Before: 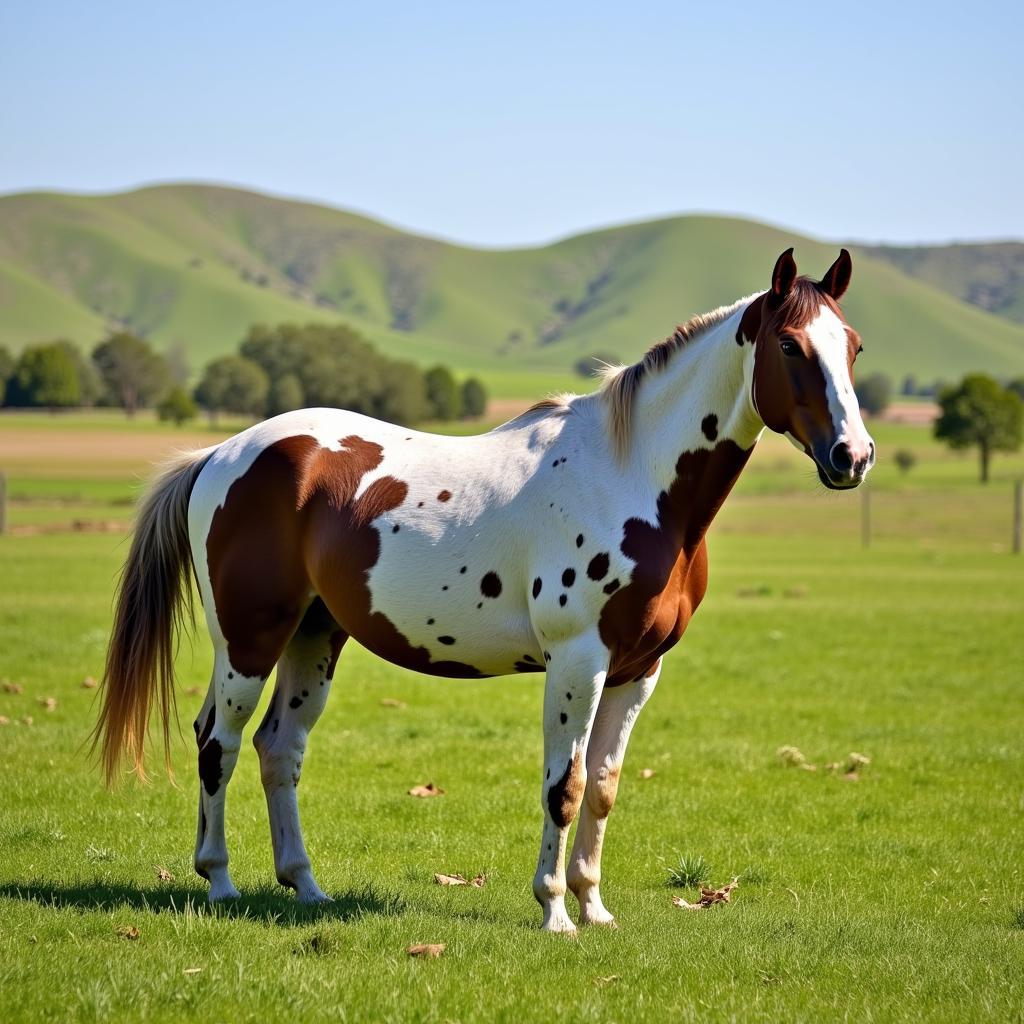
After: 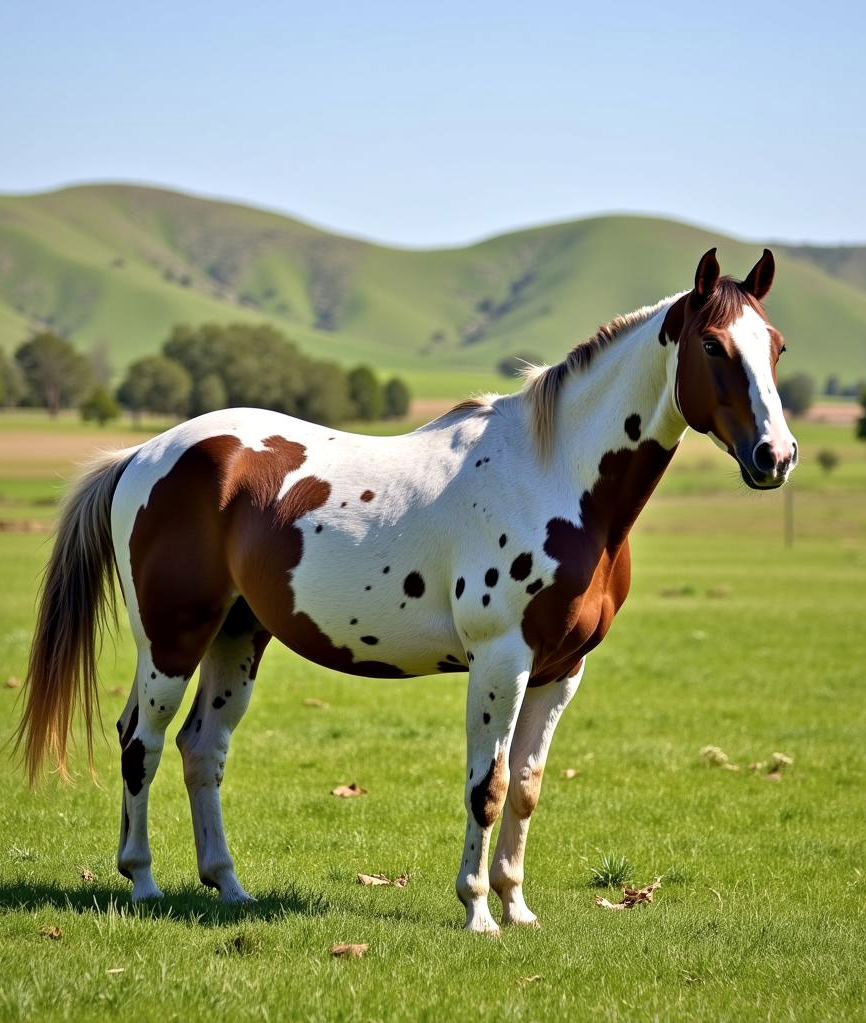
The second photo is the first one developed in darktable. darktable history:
crop: left 7.554%, right 7.825%
contrast brightness saturation: saturation -0.06
local contrast: mode bilateral grid, contrast 19, coarseness 51, detail 120%, midtone range 0.2
